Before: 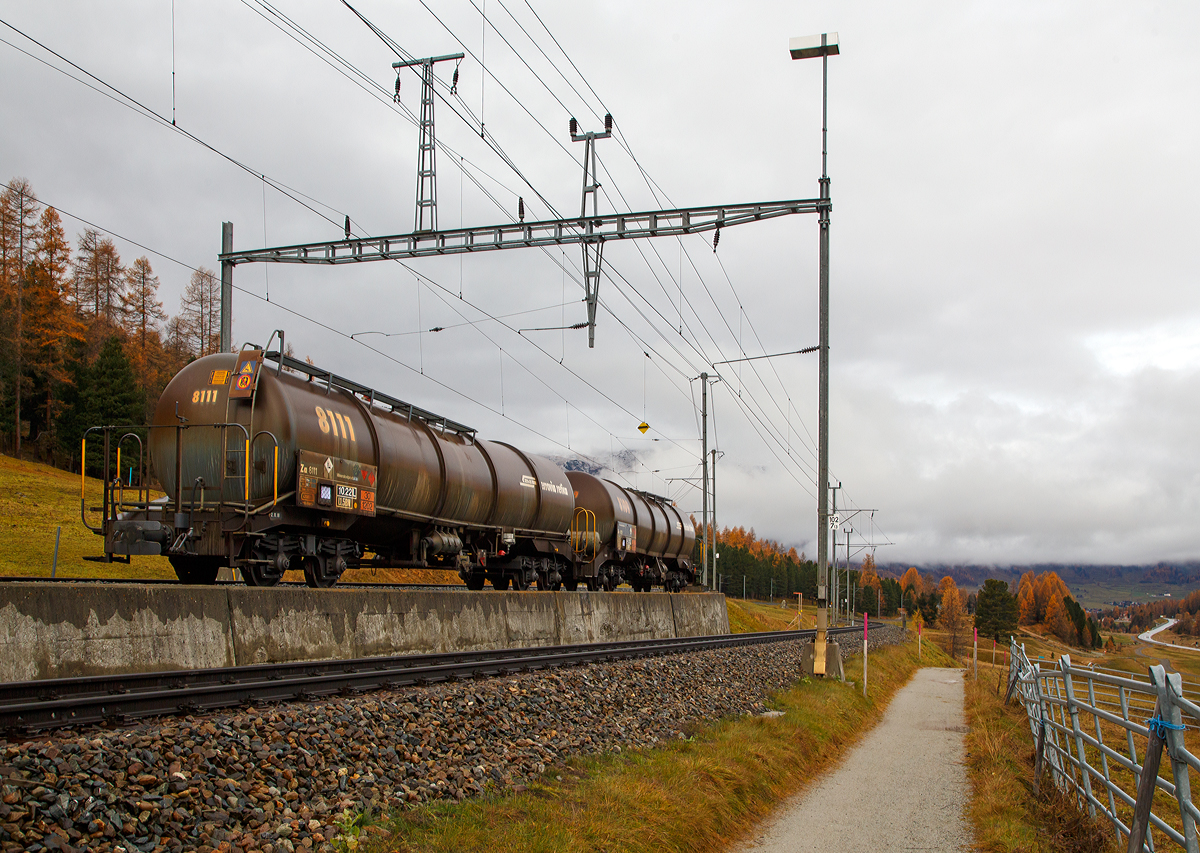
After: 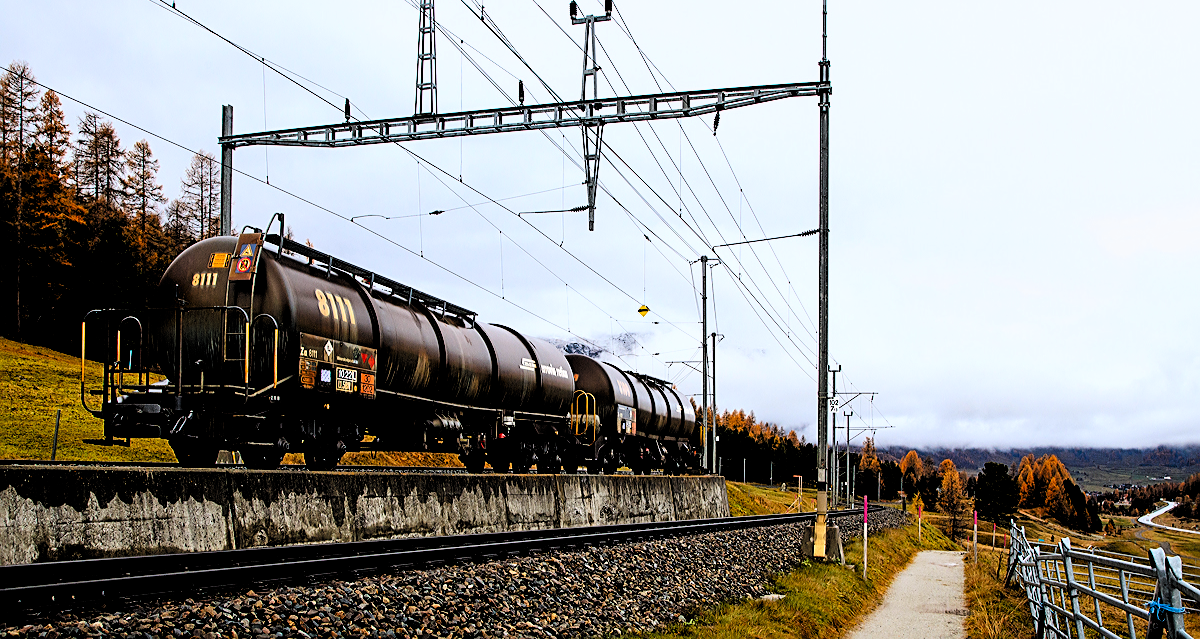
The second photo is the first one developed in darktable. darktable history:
white balance: red 0.954, blue 1.079
crop: top 13.819%, bottom 11.169%
sharpen: on, module defaults
filmic rgb: middle gray luminance 13.55%, black relative exposure -1.97 EV, white relative exposure 3.1 EV, threshold 6 EV, target black luminance 0%, hardness 1.79, latitude 59.23%, contrast 1.728, highlights saturation mix 5%, shadows ↔ highlights balance -37.52%, add noise in highlights 0, color science v3 (2019), use custom middle-gray values true, iterations of high-quality reconstruction 0, contrast in highlights soft, enable highlight reconstruction true
tone equalizer: on, module defaults
contrast brightness saturation: contrast 0.13, brightness -0.05, saturation 0.16
